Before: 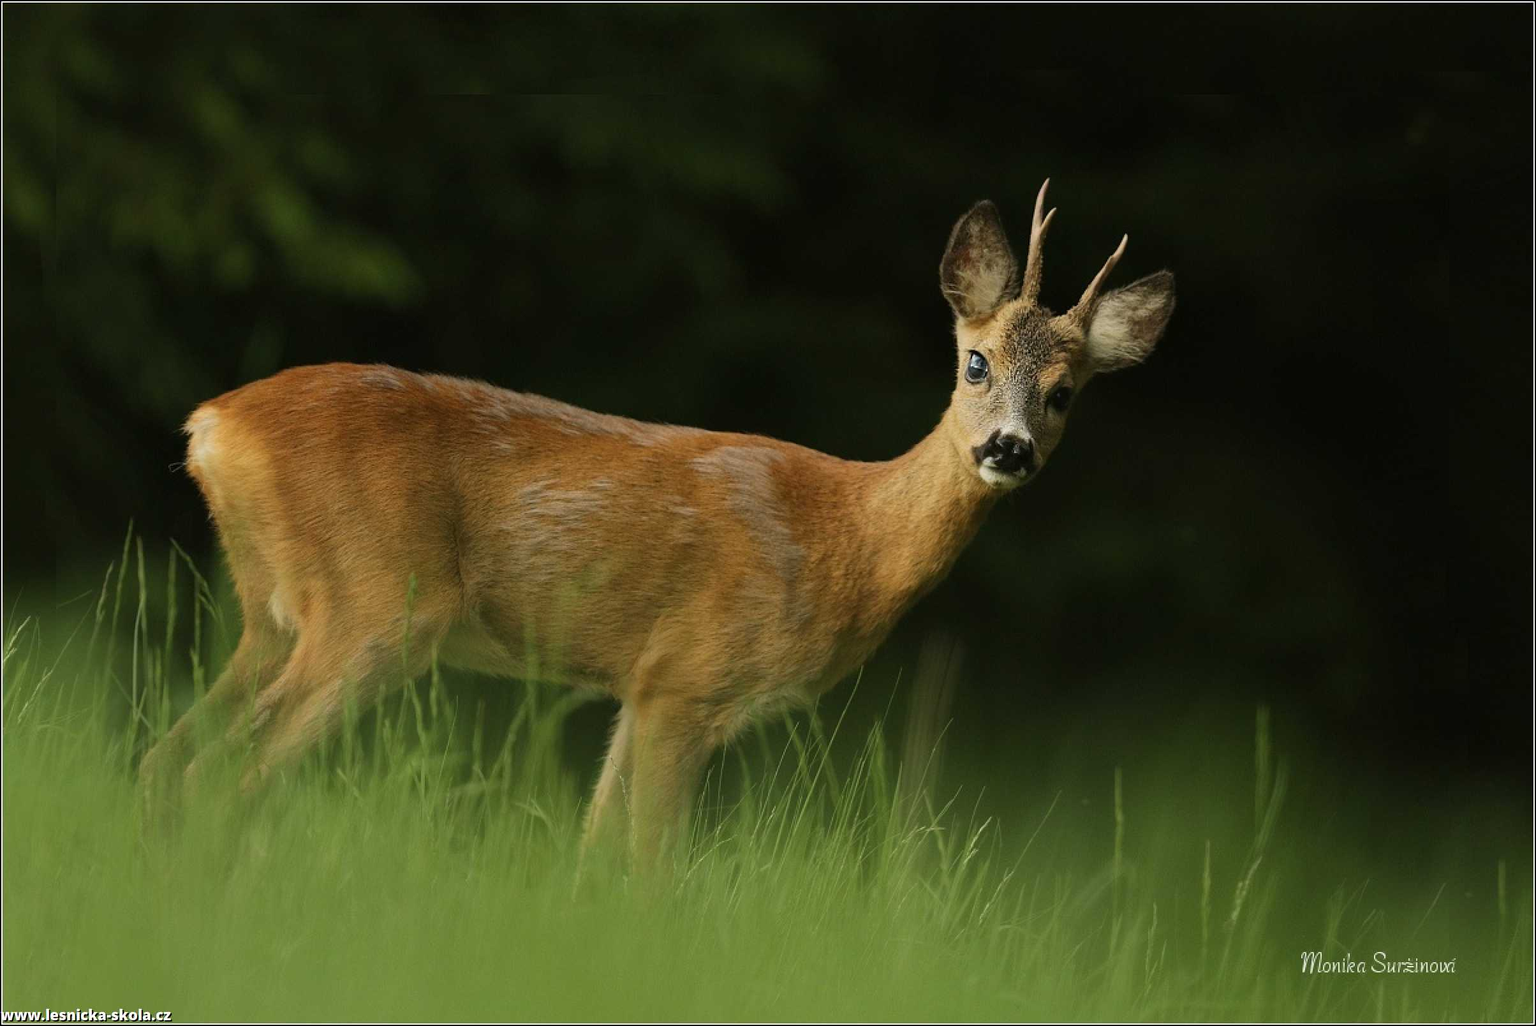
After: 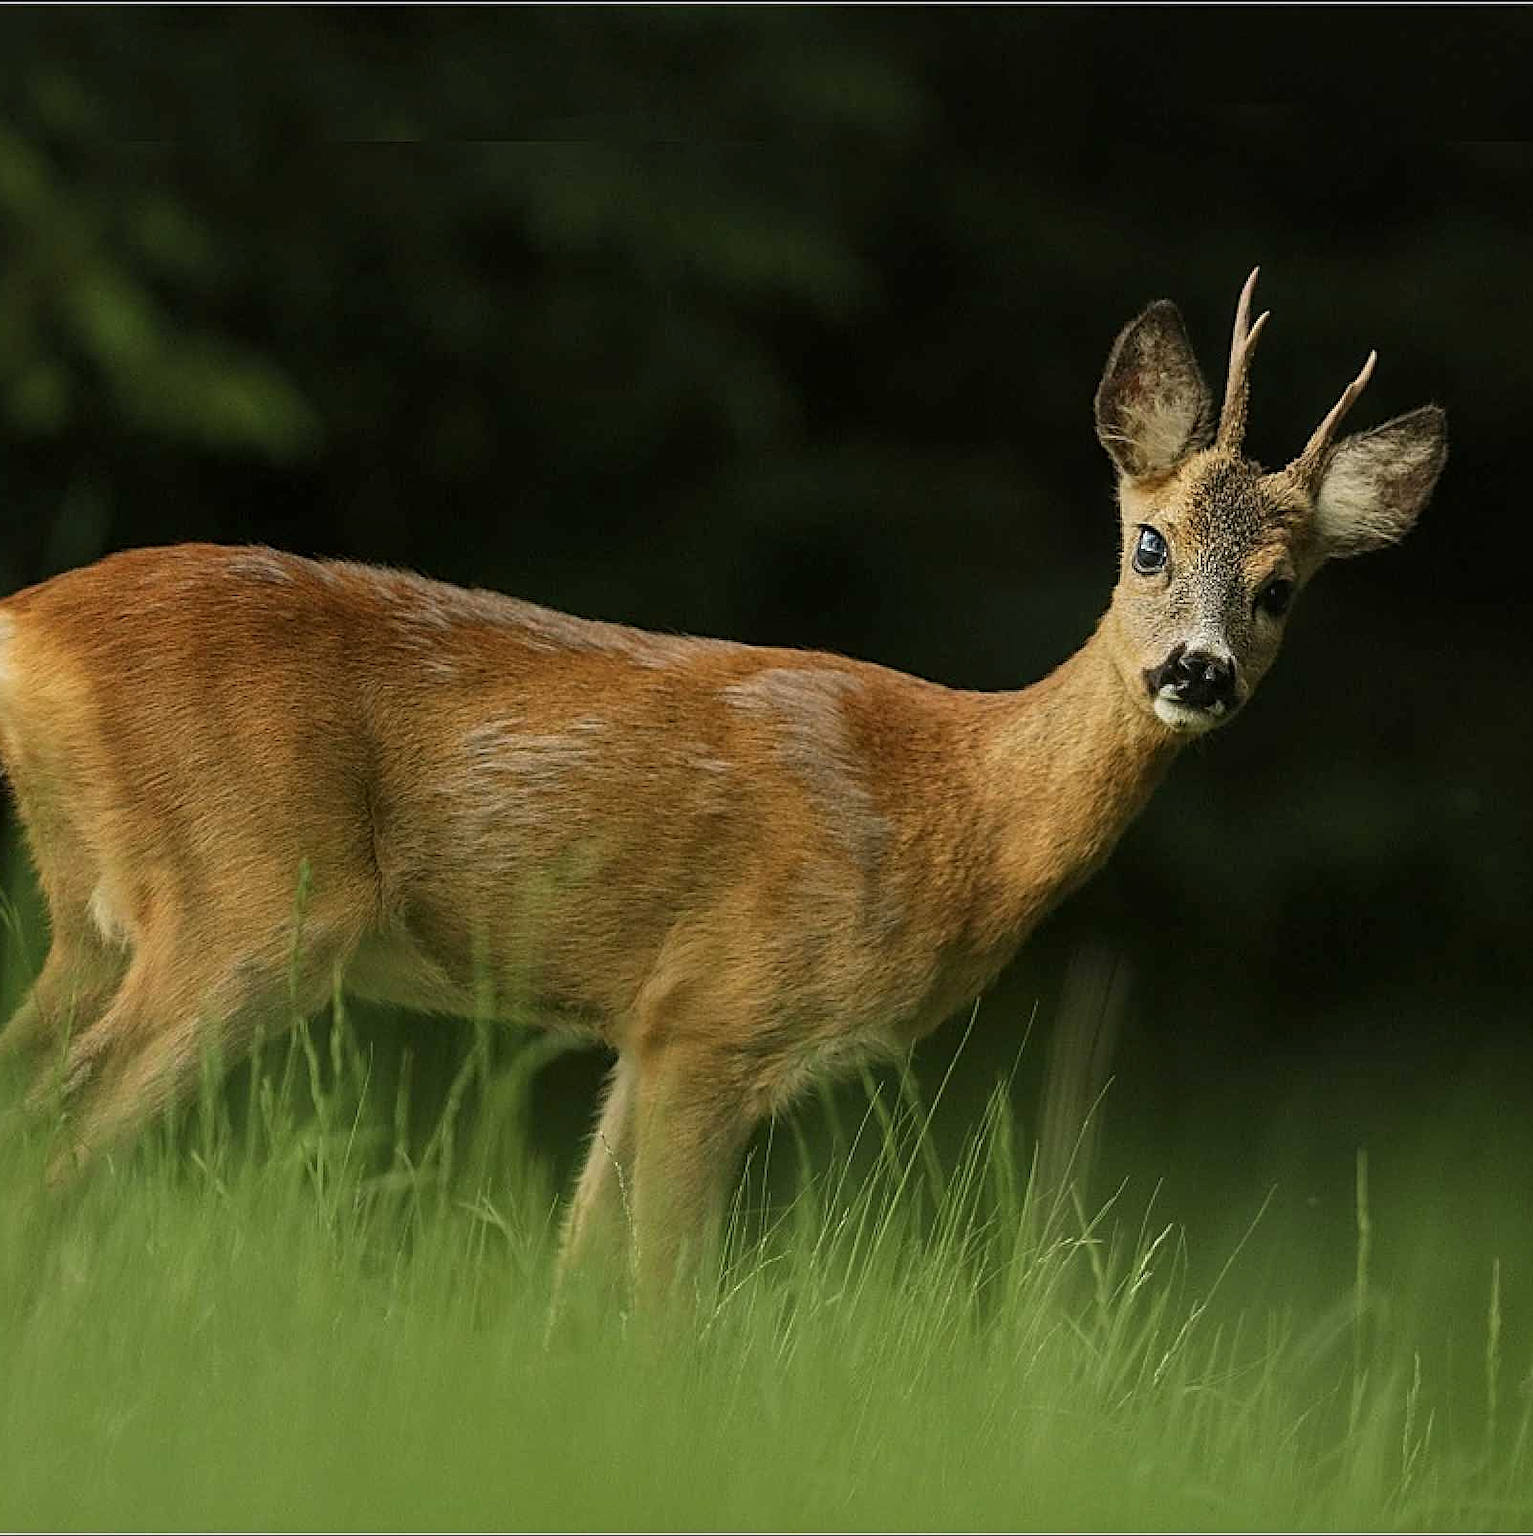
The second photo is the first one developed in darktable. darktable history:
local contrast: on, module defaults
sharpen: radius 2.539, amount 0.636
crop and rotate: left 13.687%, right 19.667%
